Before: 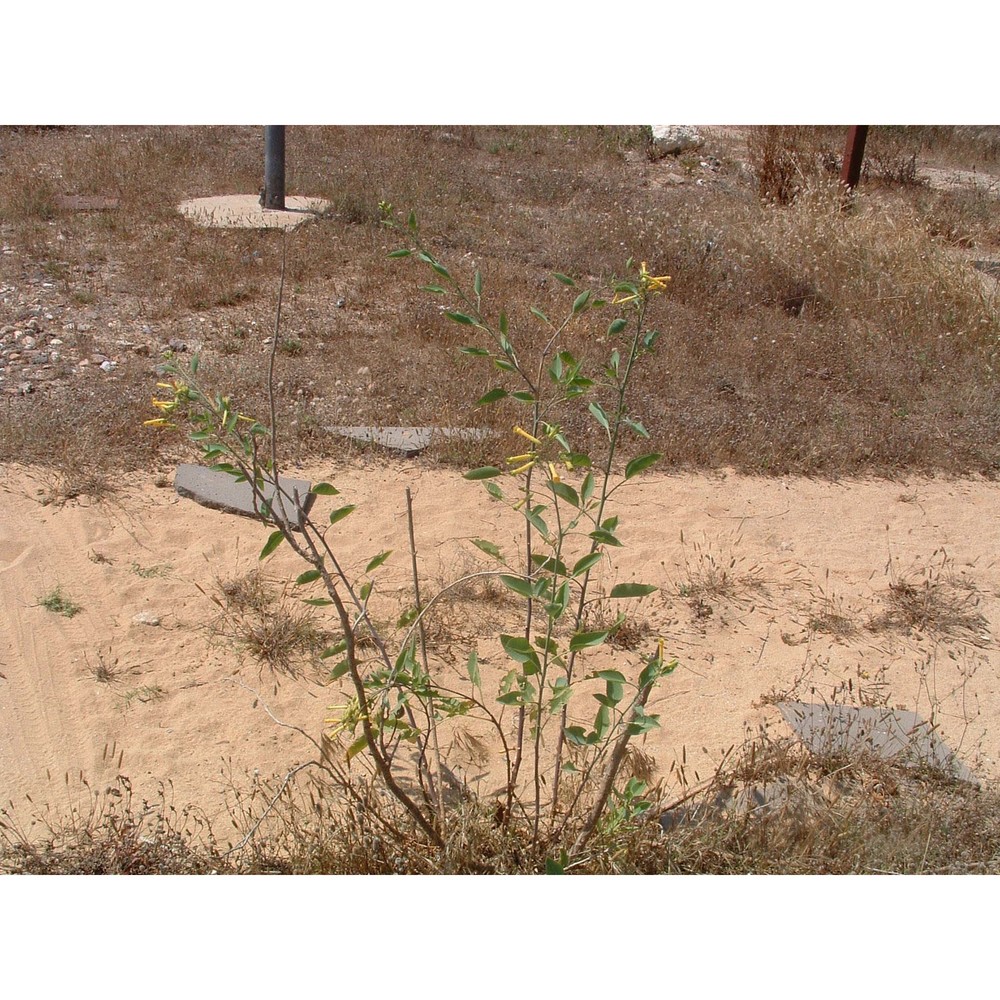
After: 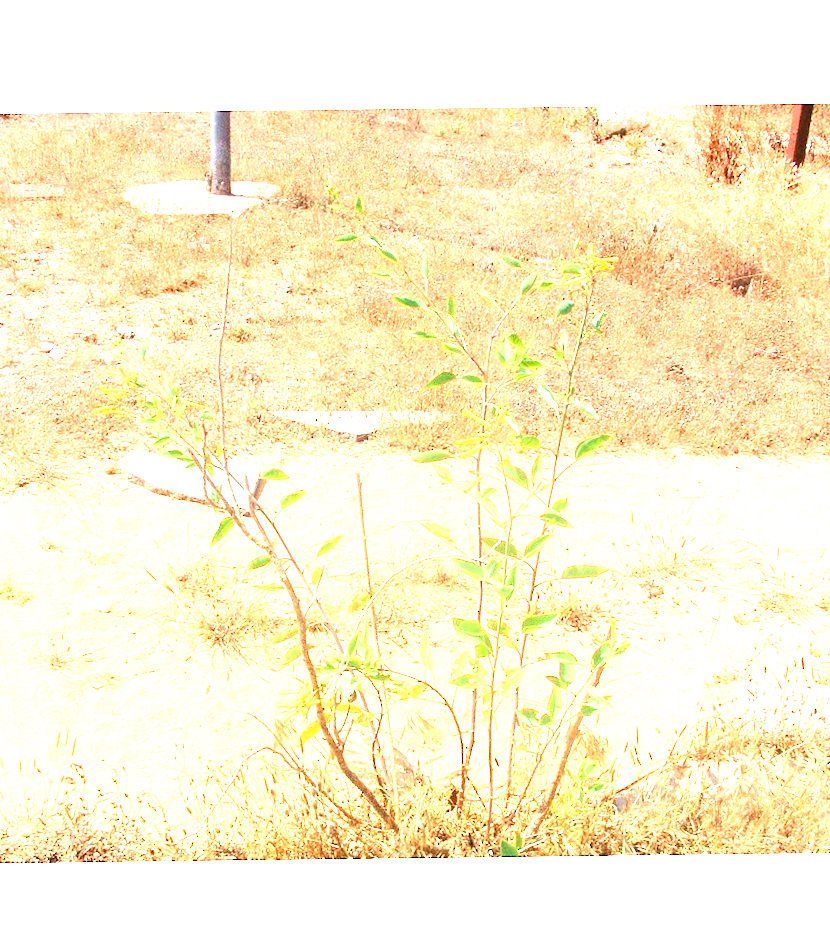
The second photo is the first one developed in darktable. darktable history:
tone curve: curves: ch0 [(0, 0) (0.389, 0.458) (0.745, 0.82) (0.849, 0.917) (0.919, 0.969) (1, 1)]; ch1 [(0, 0) (0.437, 0.404) (0.5, 0.5) (0.529, 0.55) (0.58, 0.6) (0.616, 0.649) (1, 1)]; ch2 [(0, 0) (0.442, 0.428) (0.5, 0.5) (0.525, 0.543) (0.585, 0.62) (1, 1)], color space Lab, independent channels, preserve colors none
crop and rotate: angle 0.718°, left 4.477%, top 1.174%, right 11.415%, bottom 2.561%
exposure: black level correction 0.001, exposure 2.519 EV, compensate highlight preservation false
tone equalizer: -8 EV -0.396 EV, -7 EV -0.402 EV, -6 EV -0.343 EV, -5 EV -0.215 EV, -3 EV 0.225 EV, -2 EV 0.319 EV, -1 EV 0.364 EV, +0 EV 0.437 EV, edges refinement/feathering 500, mask exposure compensation -1.57 EV, preserve details no
